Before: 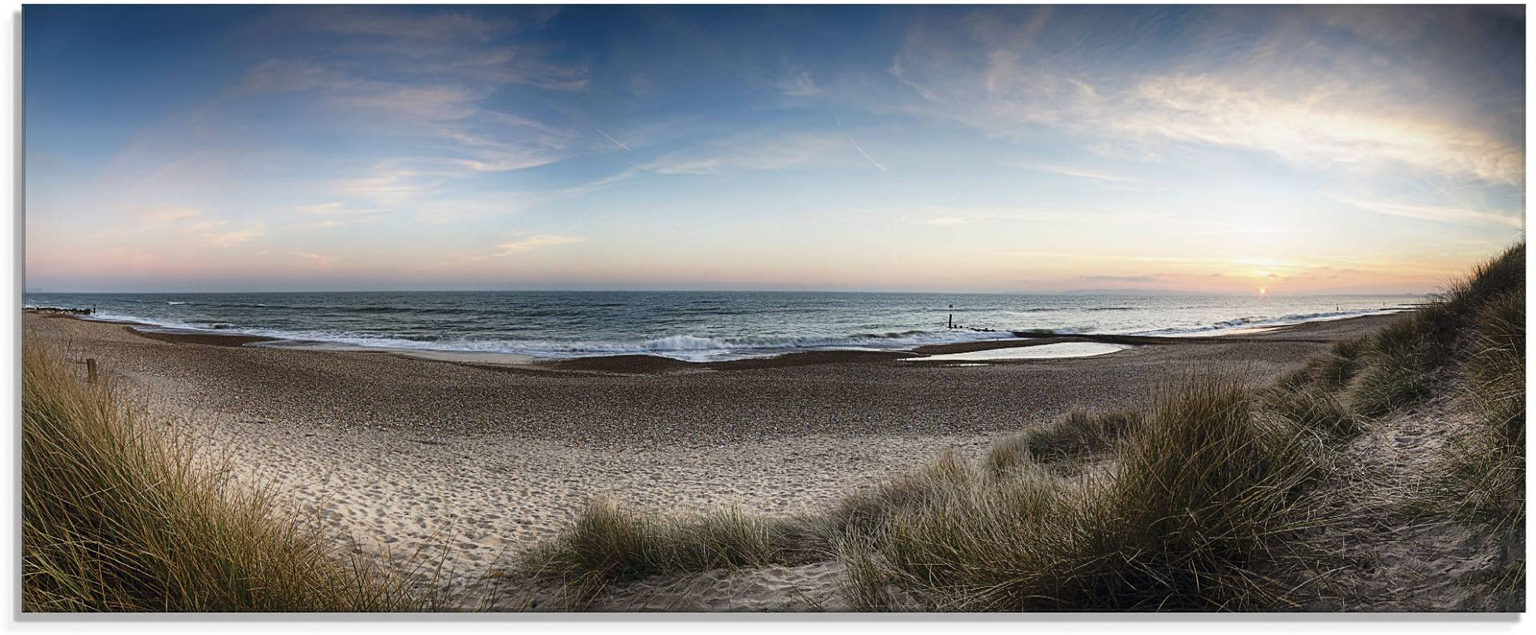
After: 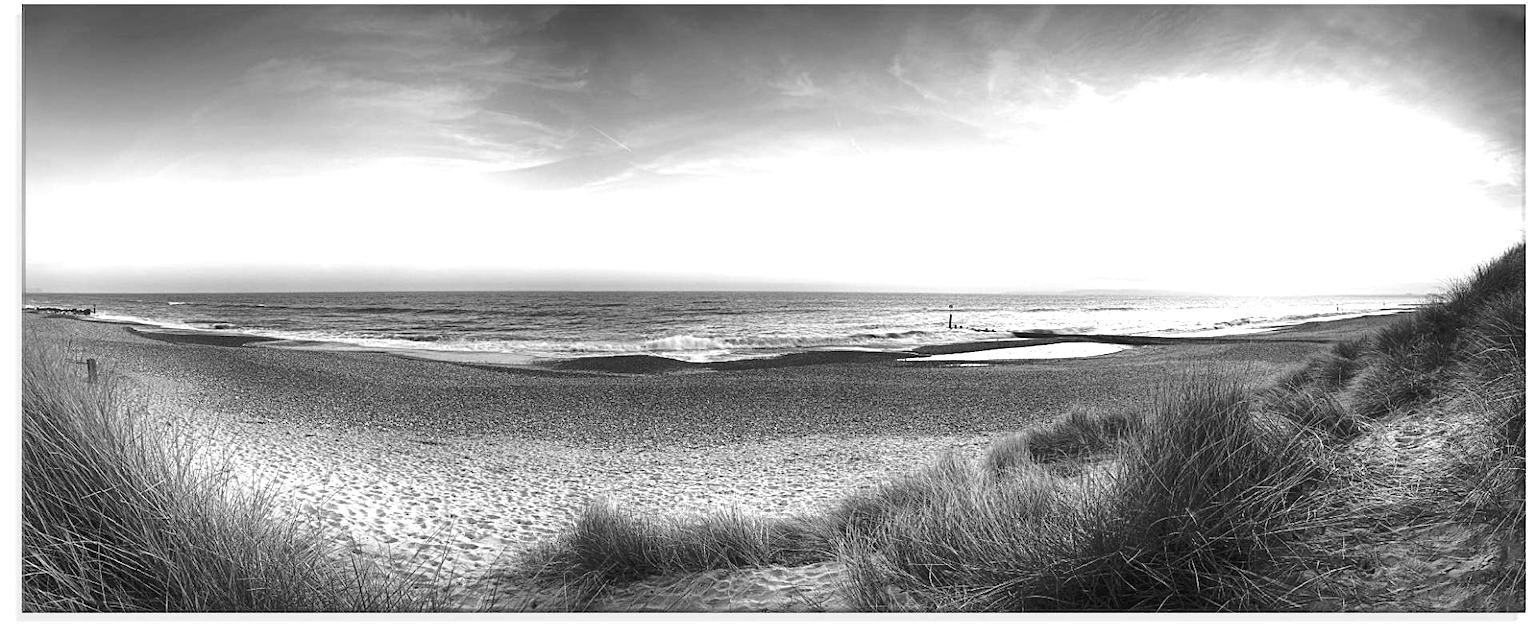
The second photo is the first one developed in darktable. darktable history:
exposure: black level correction 0, exposure 1 EV, compensate exposure bias true, compensate highlight preservation false
monochrome: on, module defaults
